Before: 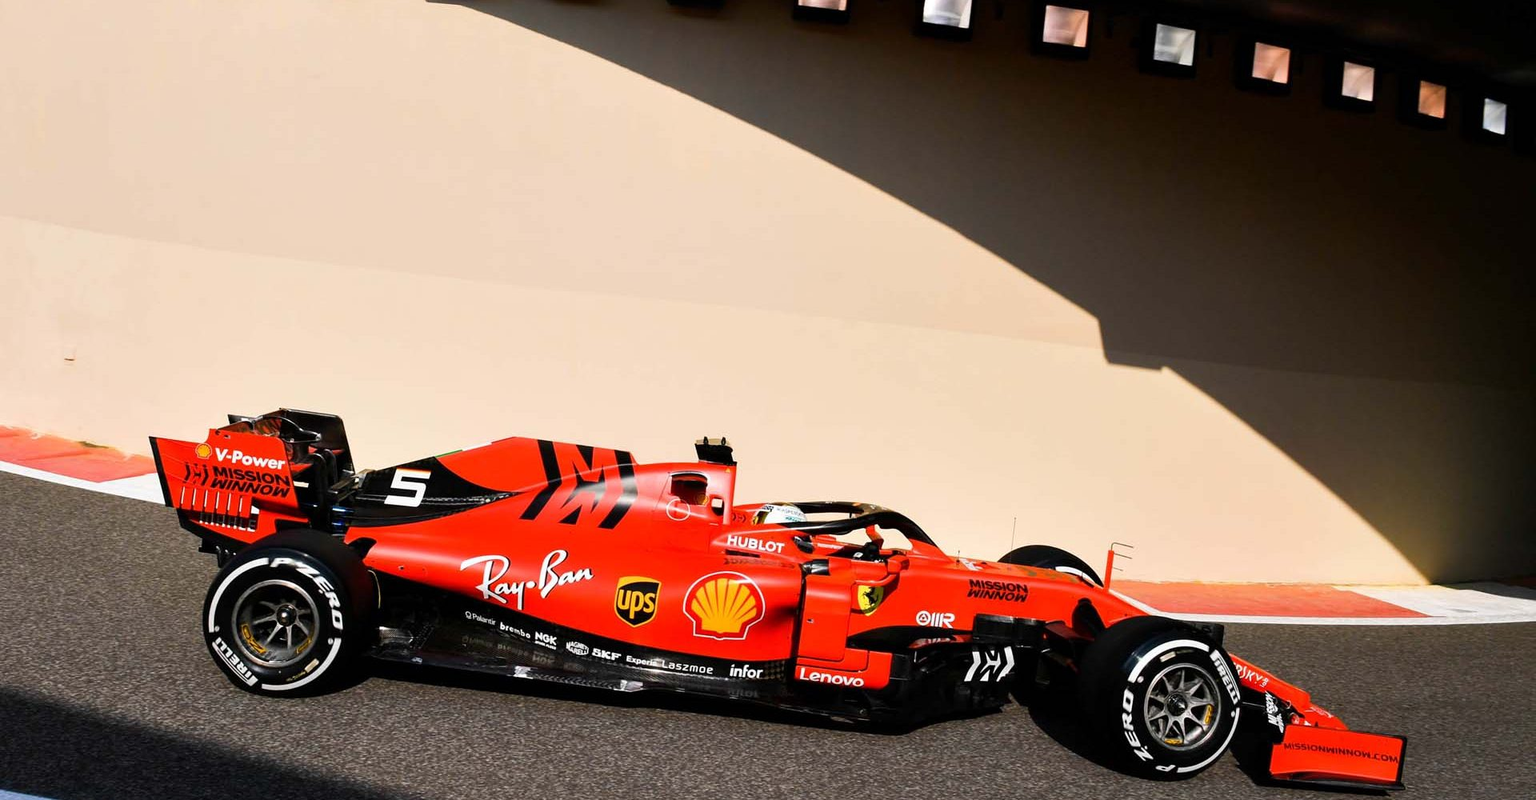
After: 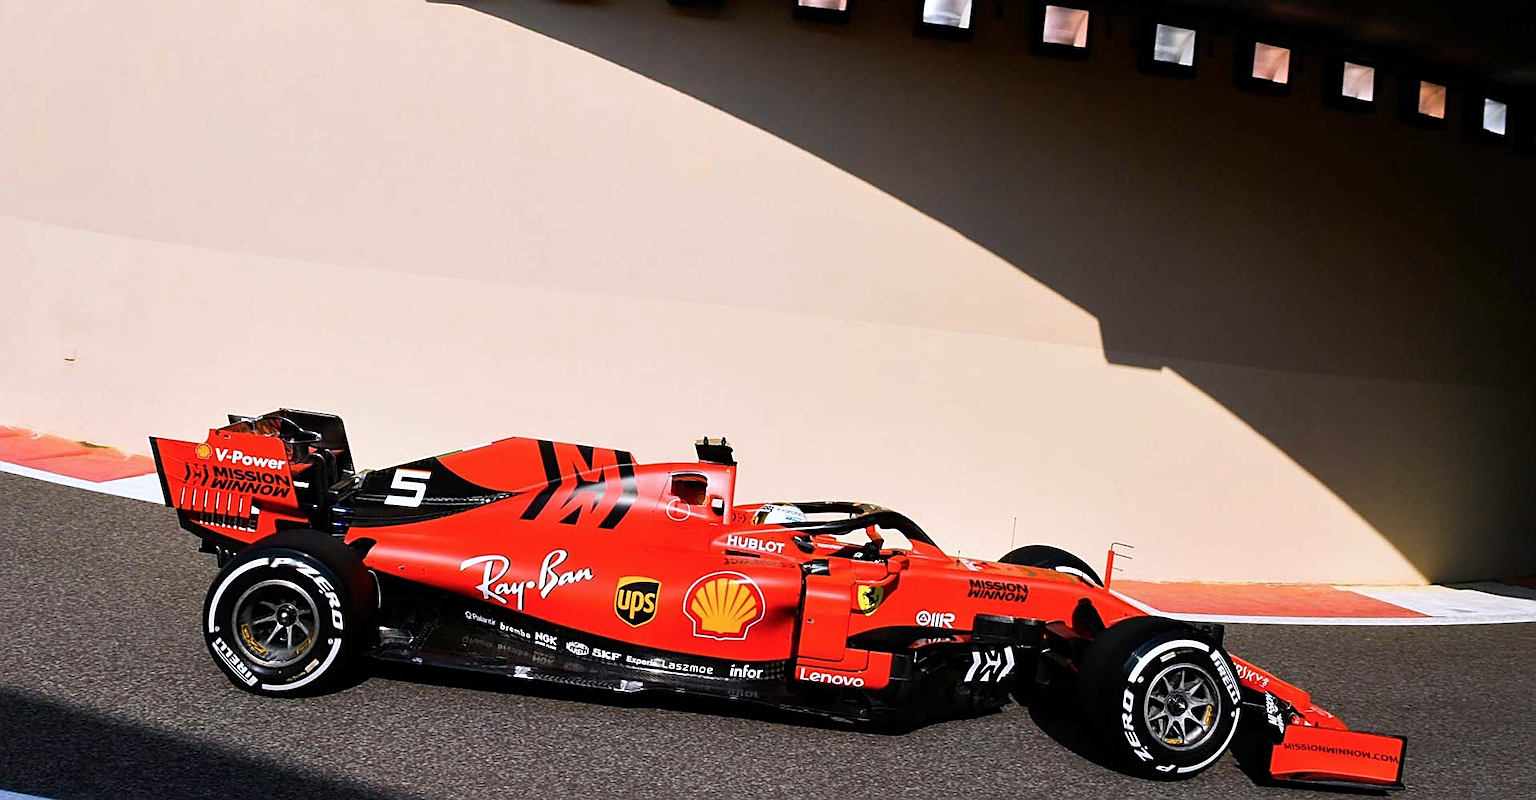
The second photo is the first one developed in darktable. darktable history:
sharpen: on, module defaults
color calibration: illuminant as shot in camera, x 0.358, y 0.373, temperature 4628.91 K
